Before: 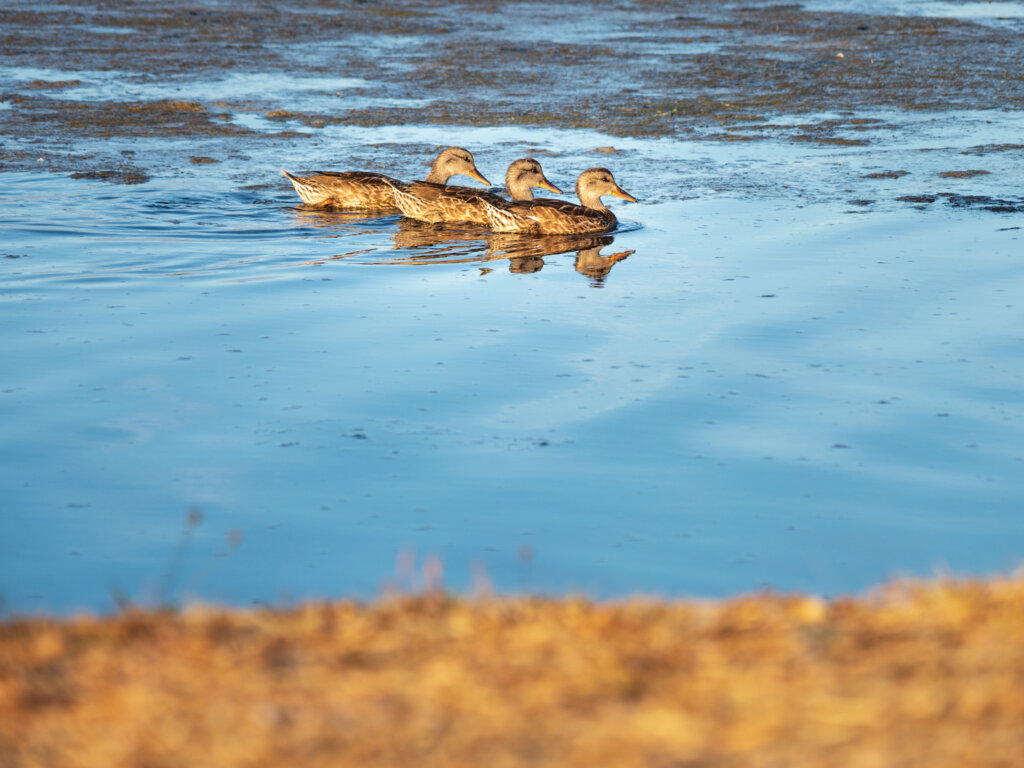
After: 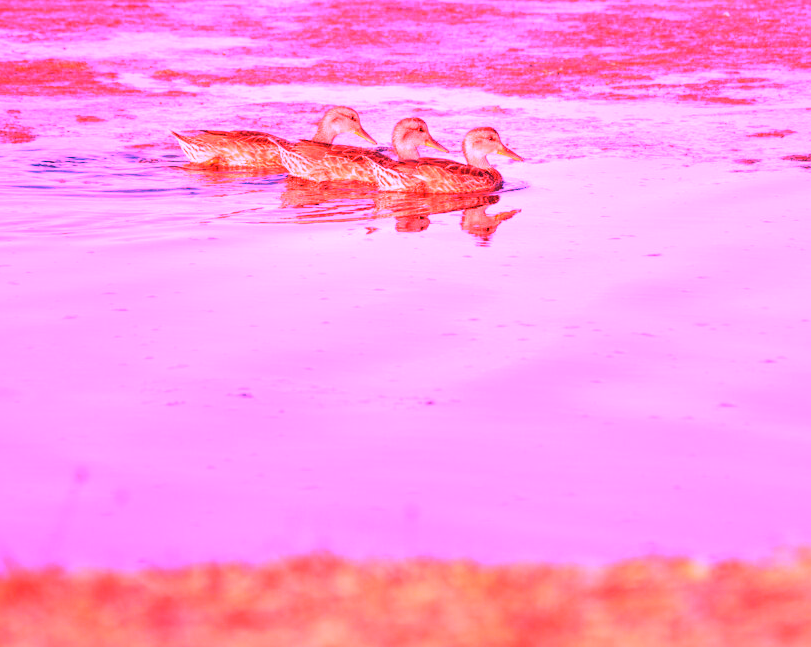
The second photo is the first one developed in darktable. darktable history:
exposure: black level correction 0.001, exposure 0.5 EV, compensate exposure bias true, compensate highlight preservation false
crop: left 11.225%, top 5.381%, right 9.565%, bottom 10.314%
white balance: red 4.26, blue 1.802
